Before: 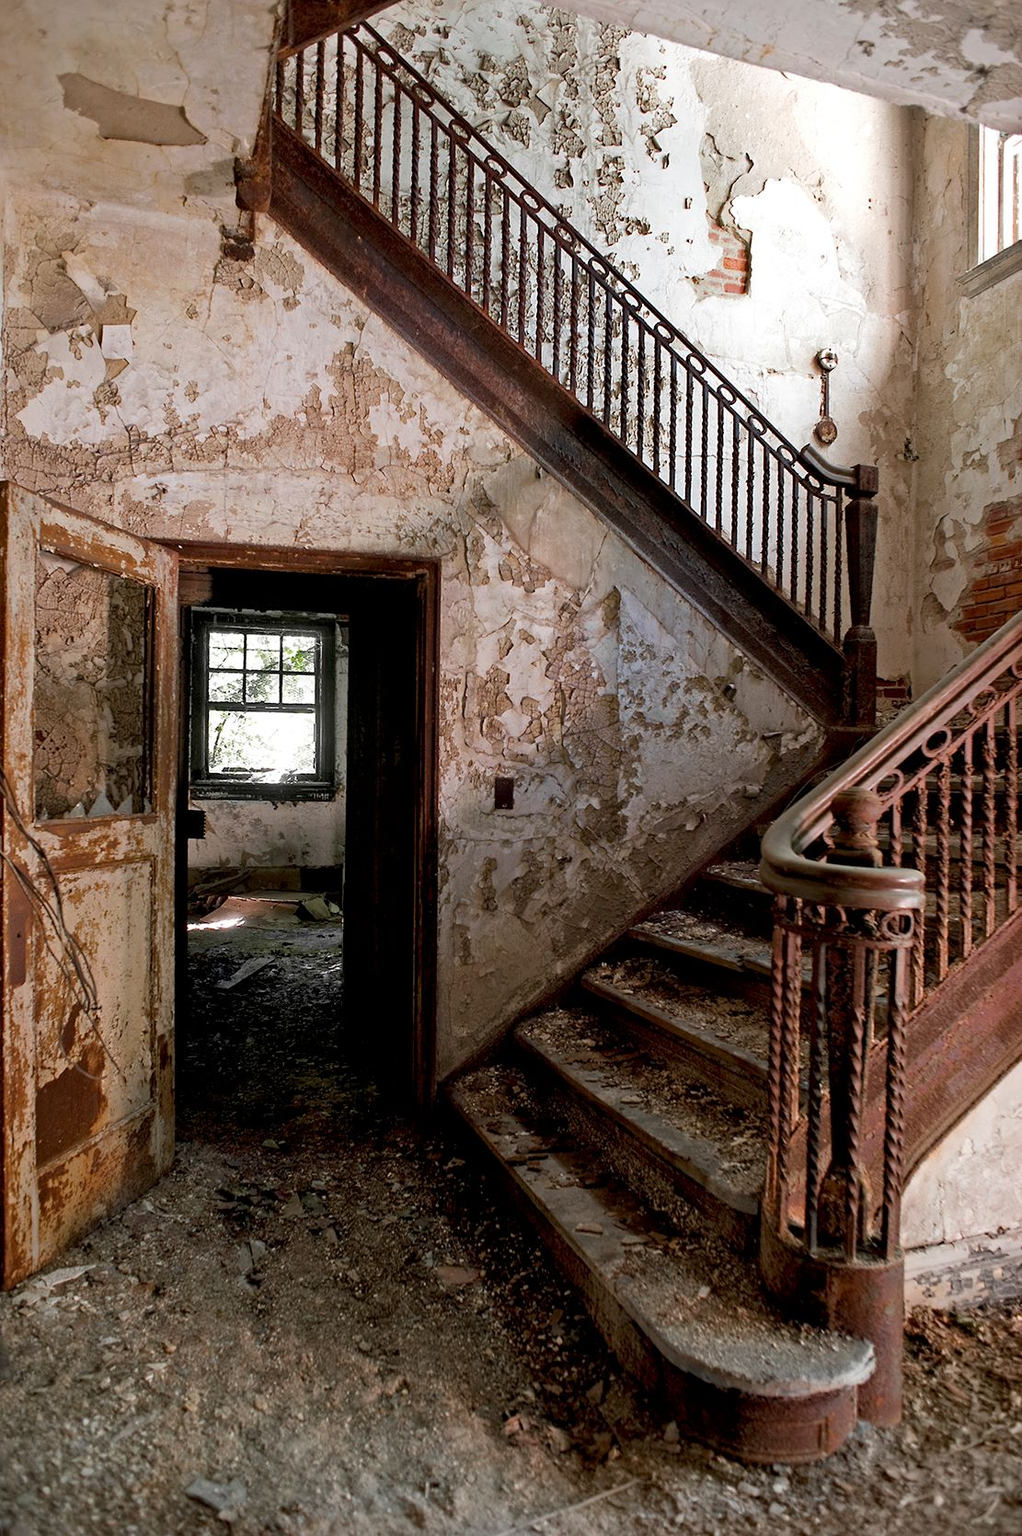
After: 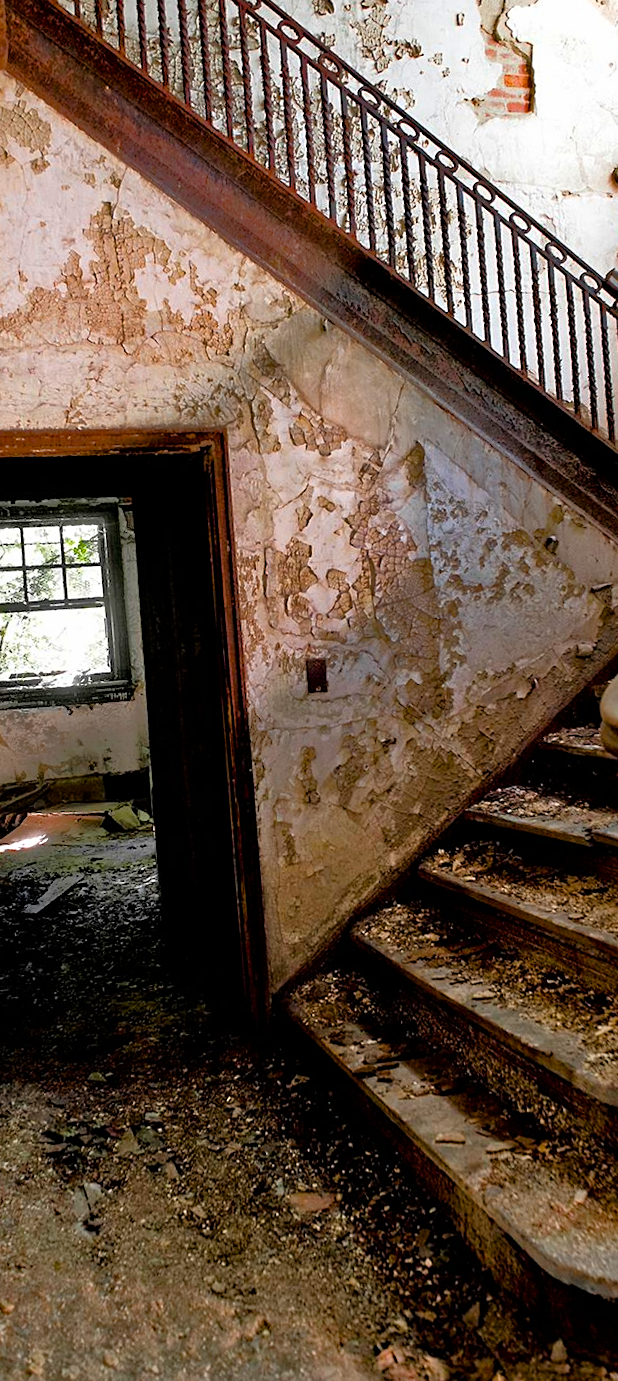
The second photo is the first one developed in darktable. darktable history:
rotate and perspective: rotation -4.98°, automatic cropping off
crop and rotate: angle 0.02°, left 24.353%, top 13.219%, right 26.156%, bottom 8.224%
tone equalizer: -8 EV -0.528 EV, -7 EV -0.319 EV, -6 EV -0.083 EV, -5 EV 0.413 EV, -4 EV 0.985 EV, -3 EV 0.791 EV, -2 EV -0.01 EV, -1 EV 0.14 EV, +0 EV -0.012 EV, smoothing 1
color balance rgb: linear chroma grading › global chroma 15%, perceptual saturation grading › global saturation 30%
sharpen: amount 0.2
